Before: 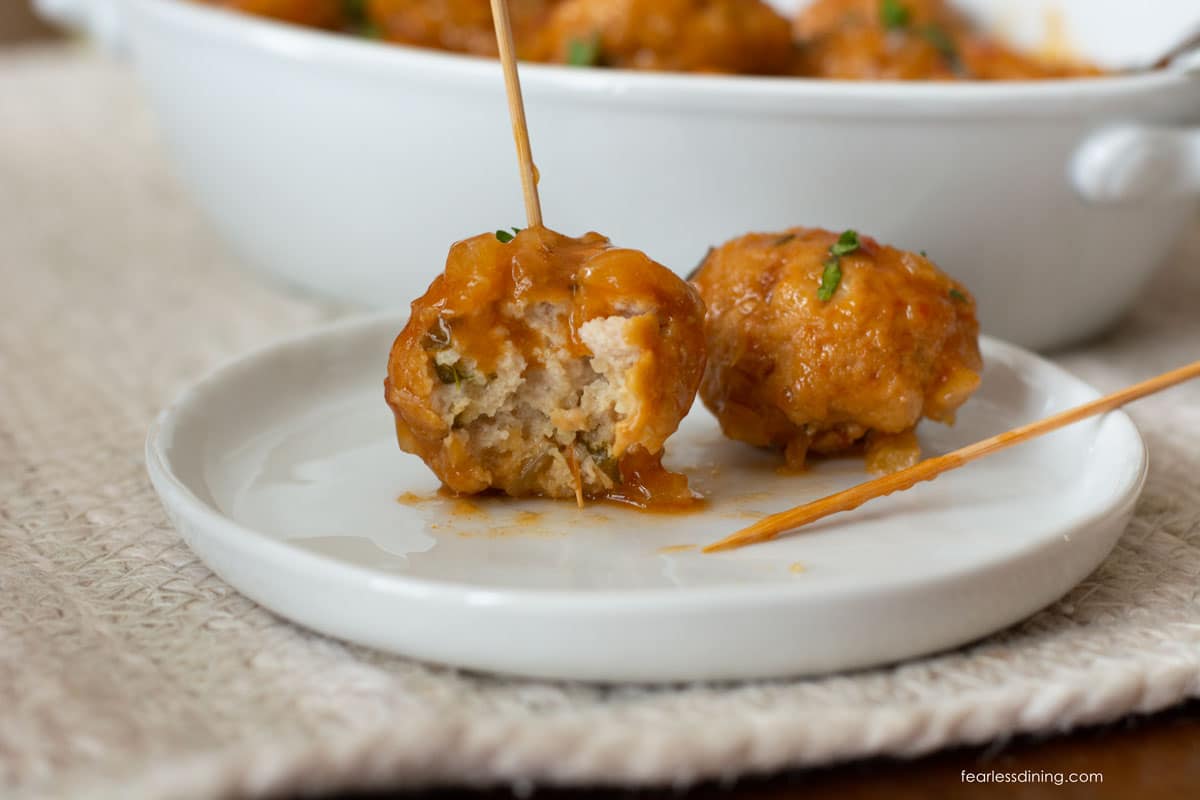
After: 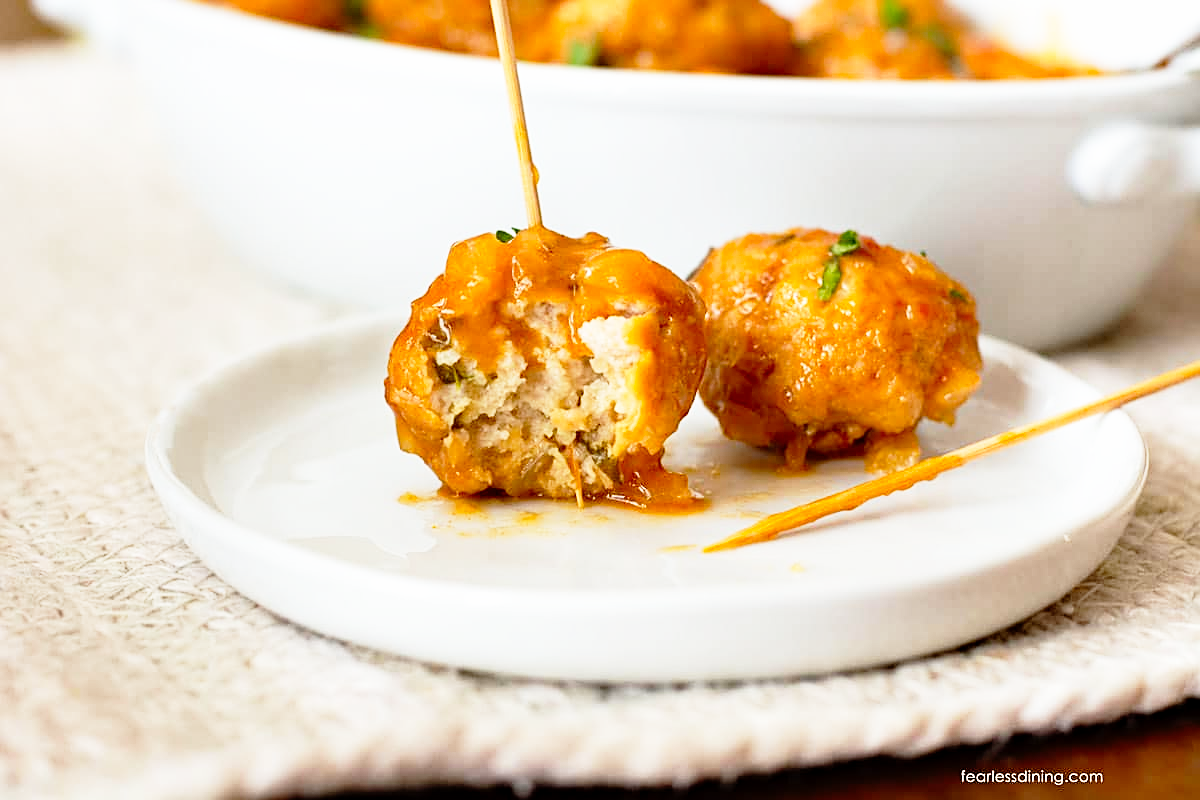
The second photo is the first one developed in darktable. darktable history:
haze removal: compatibility mode true, adaptive false
base curve: curves: ch0 [(0, 0) (0.012, 0.01) (0.073, 0.168) (0.31, 0.711) (0.645, 0.957) (1, 1)], preserve colors none
sharpen: on, module defaults
